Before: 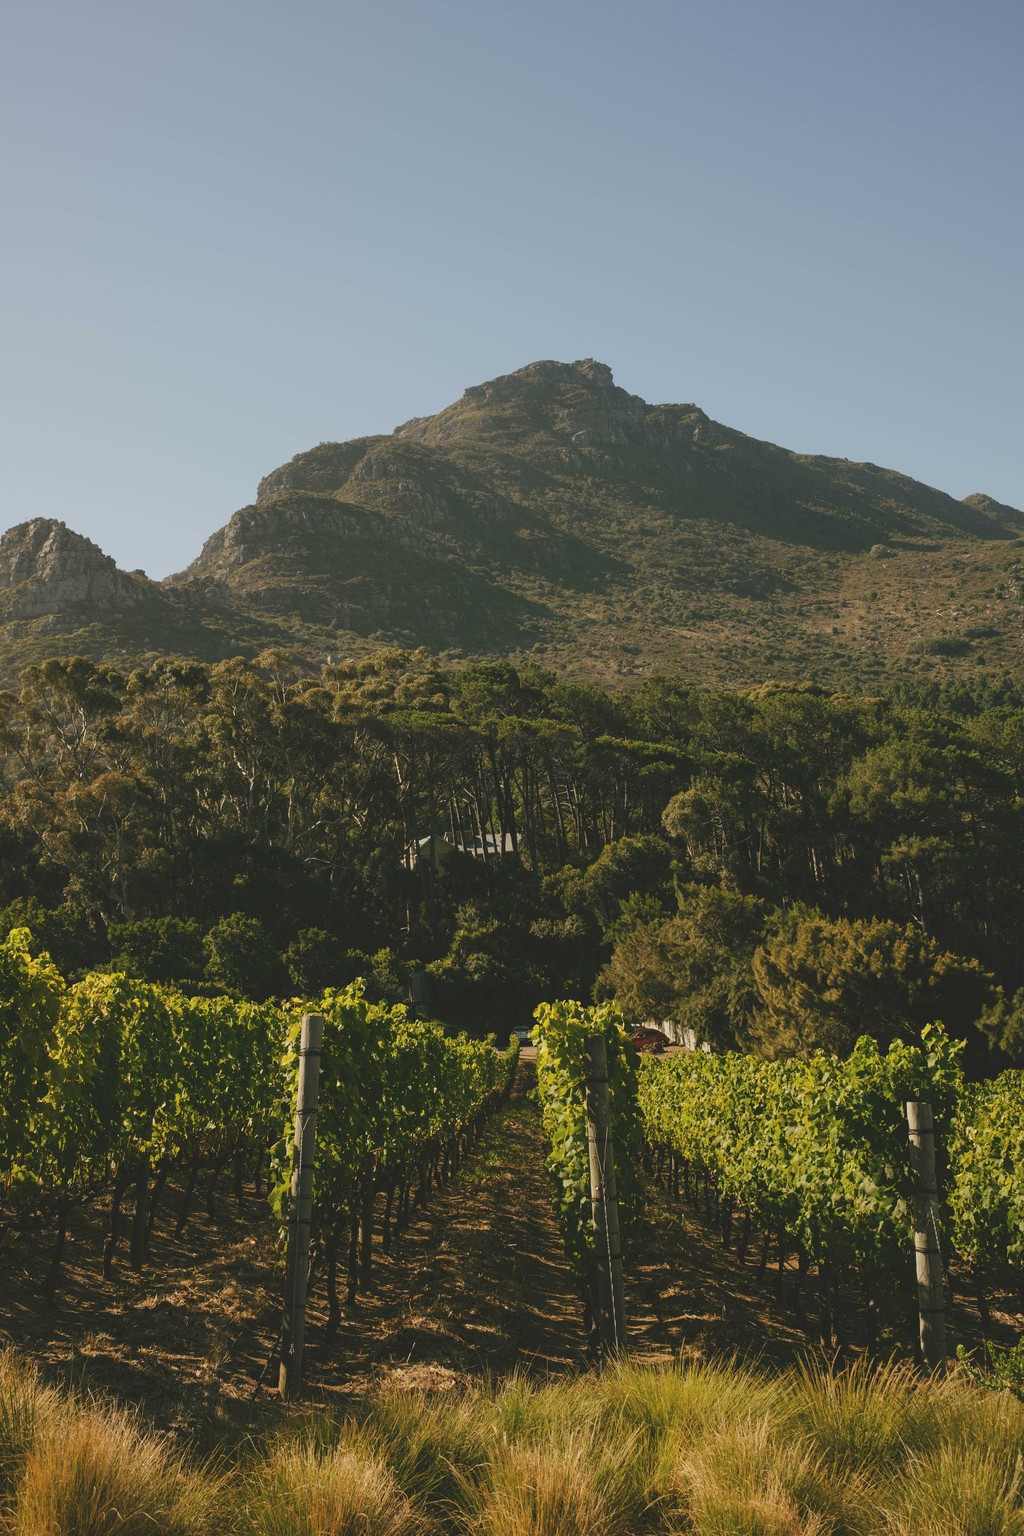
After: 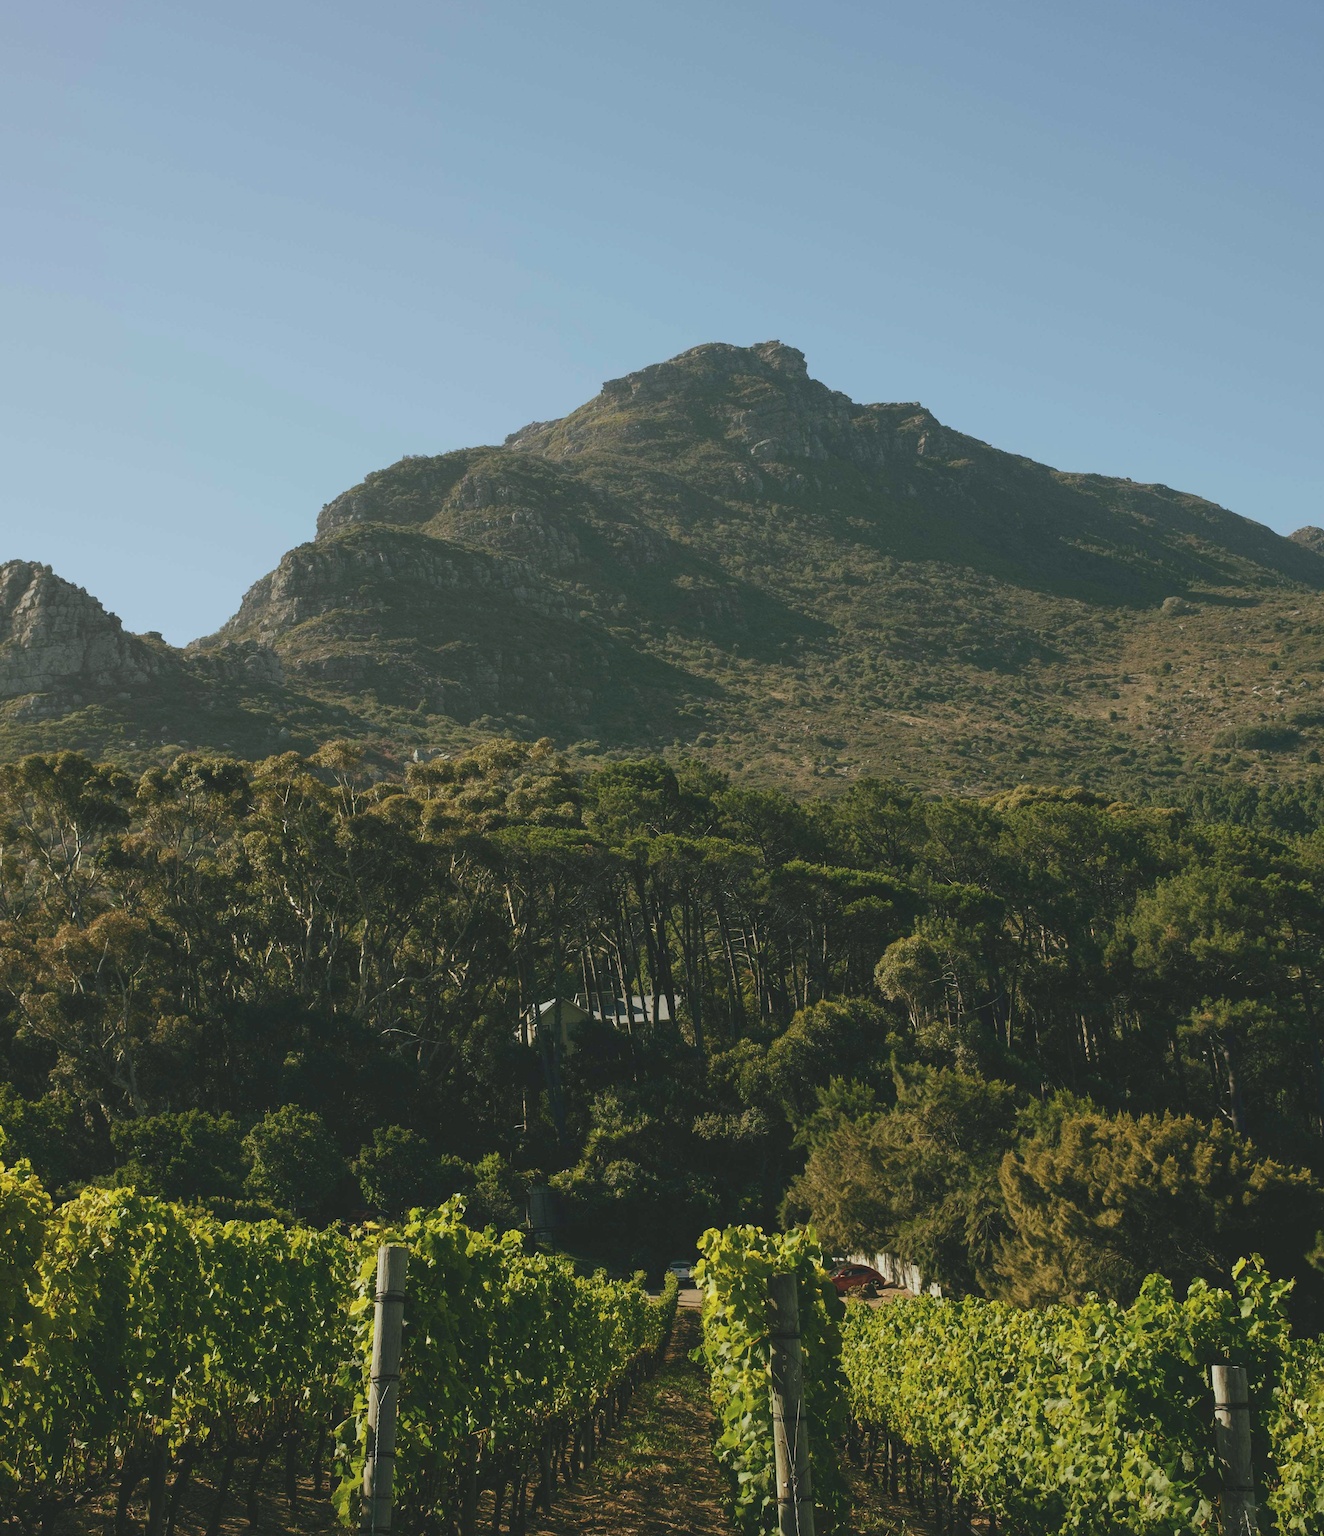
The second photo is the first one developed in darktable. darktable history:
crop: left 2.737%, top 7.287%, right 3.421%, bottom 20.179%
color calibration: illuminant Planckian (black body), adaptation linear Bradford (ICC v4), x 0.364, y 0.367, temperature 4417.56 K, saturation algorithm version 1 (2020)
